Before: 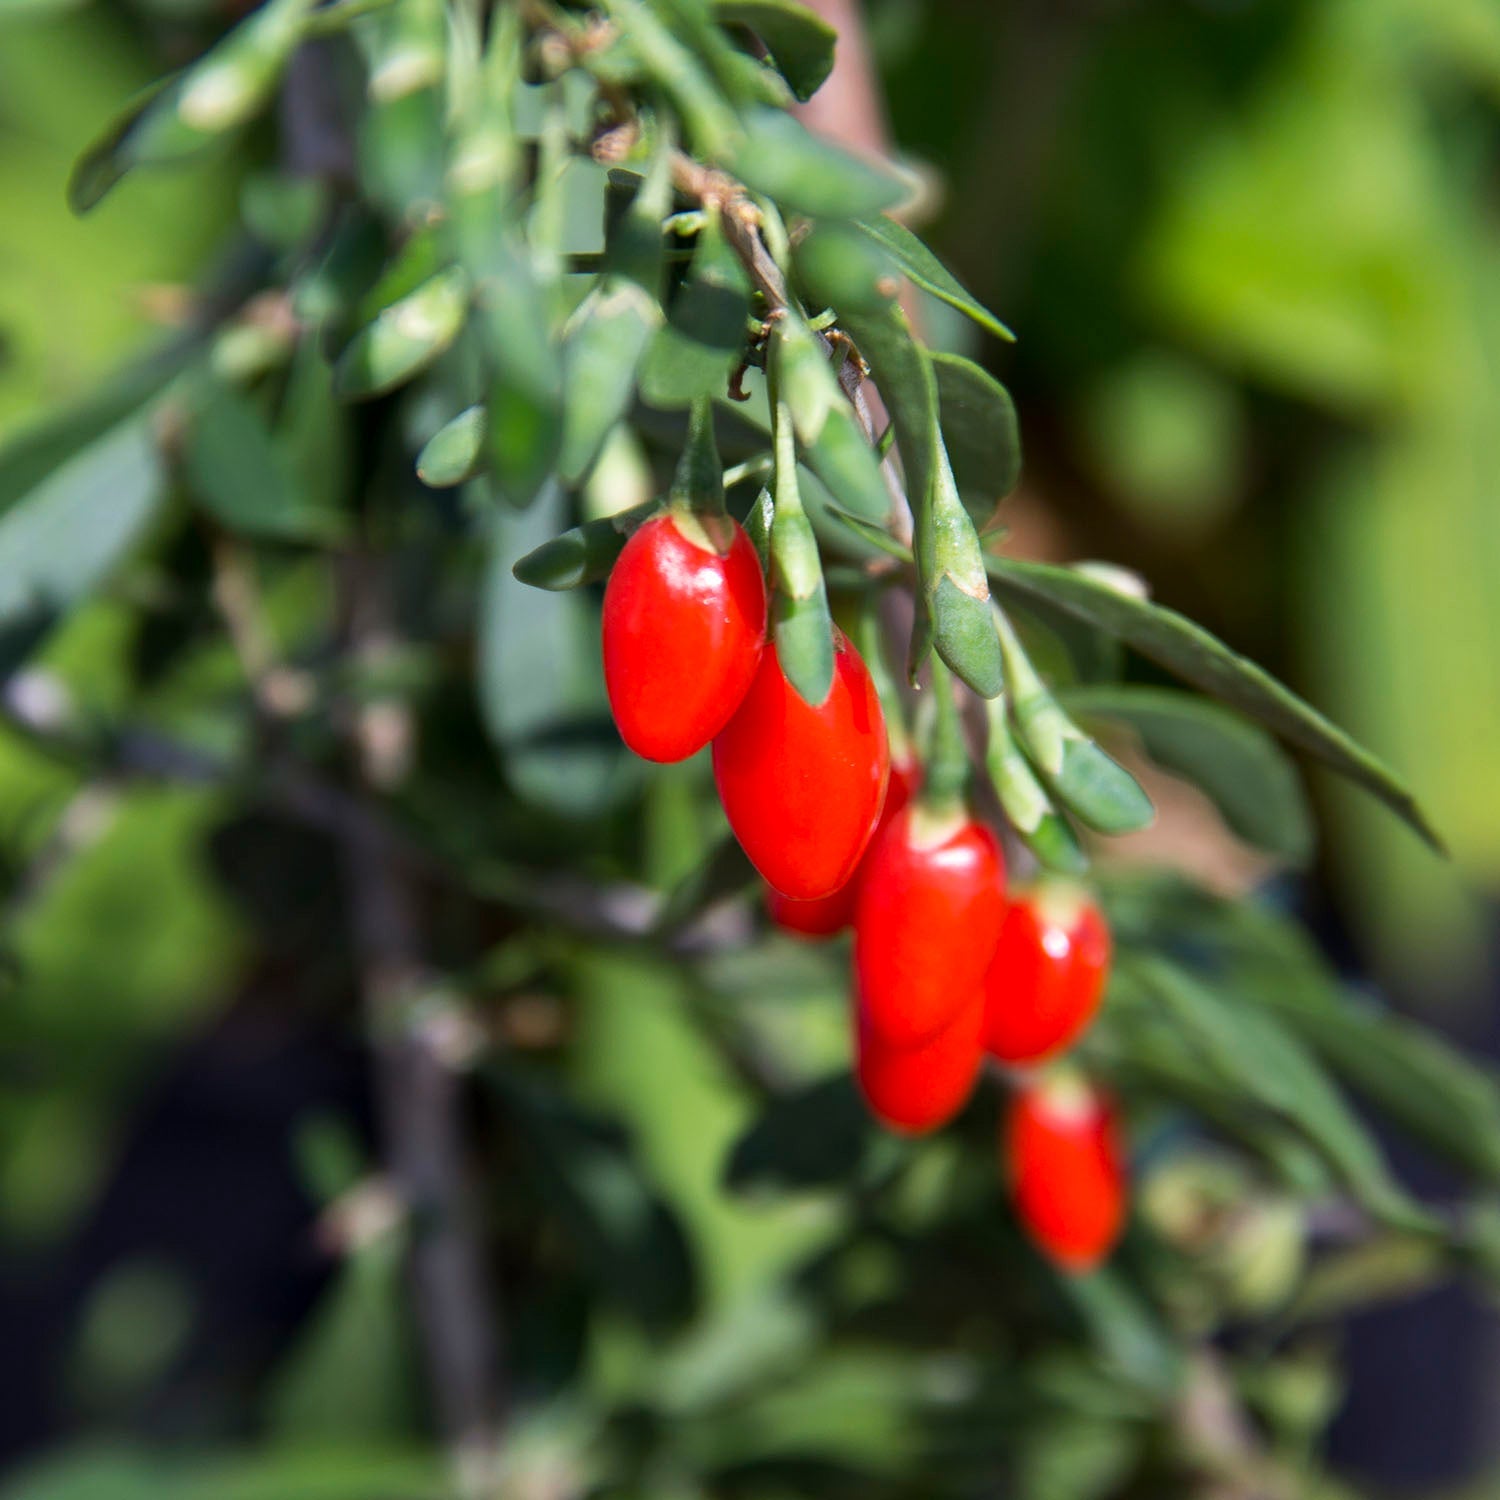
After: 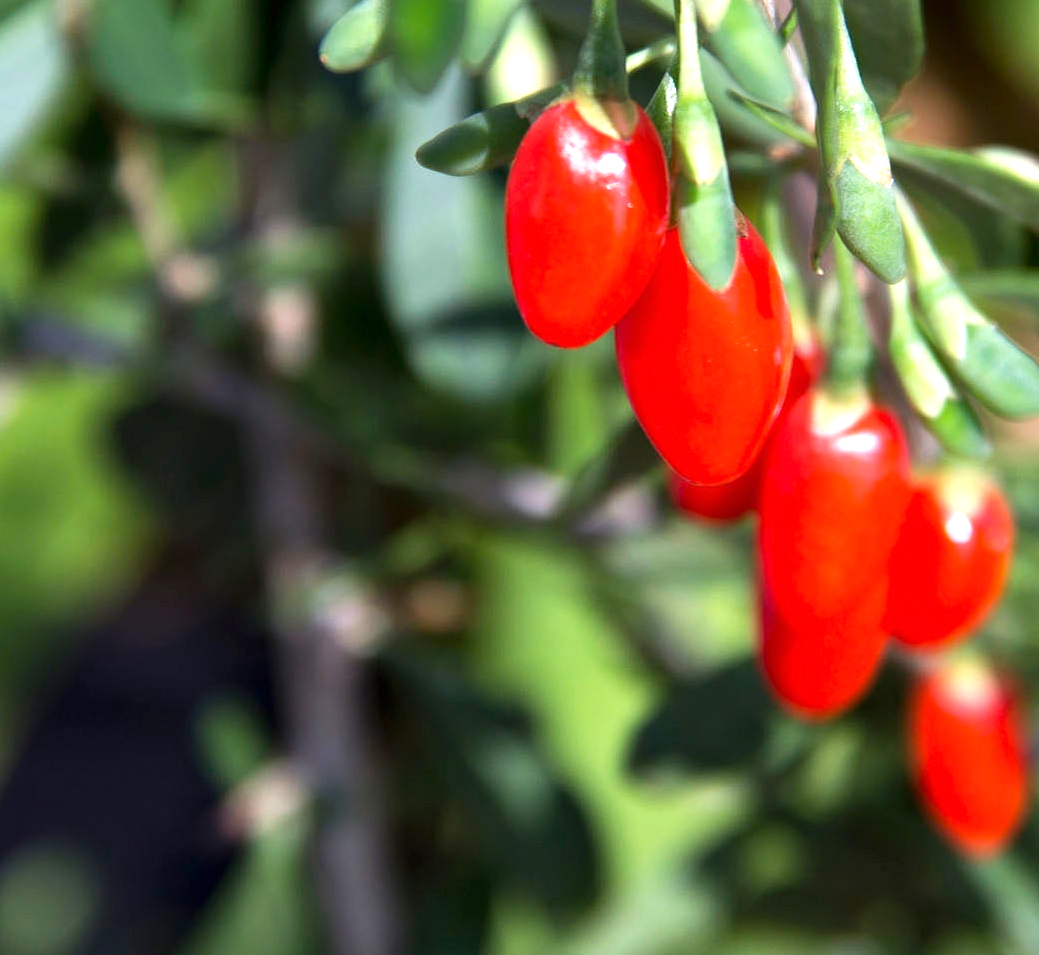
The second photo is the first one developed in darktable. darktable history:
exposure: exposure 0.722 EV, compensate highlight preservation false
crop: left 6.488%, top 27.668%, right 24.183%, bottom 8.656%
